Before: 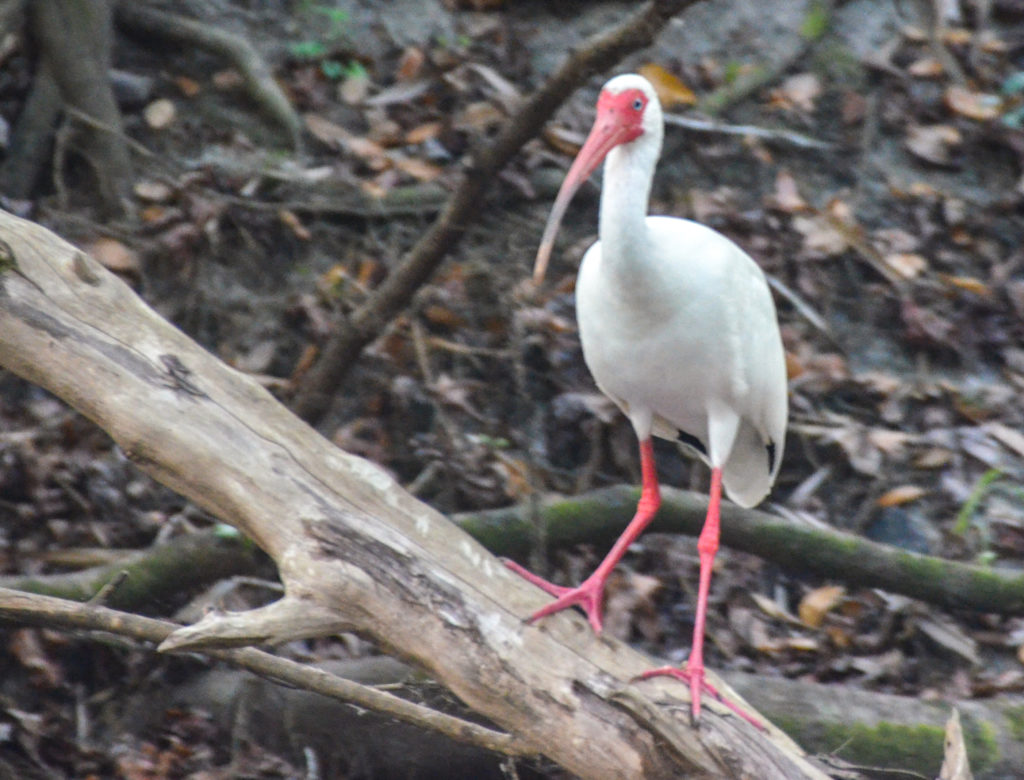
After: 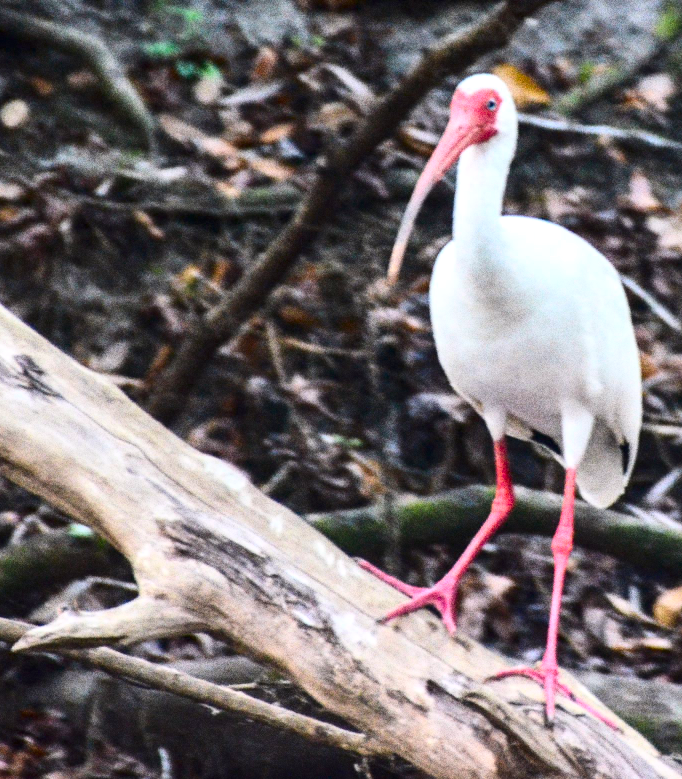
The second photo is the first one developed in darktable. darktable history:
contrast brightness saturation: contrast 0.4, brightness 0.05, saturation 0.25
local contrast: highlights 100%, shadows 100%, detail 120%, midtone range 0.2
crop and rotate: left 14.292%, right 19.041%
grain: coarseness 0.09 ISO, strength 40%
white balance: red 1.009, blue 1.027
